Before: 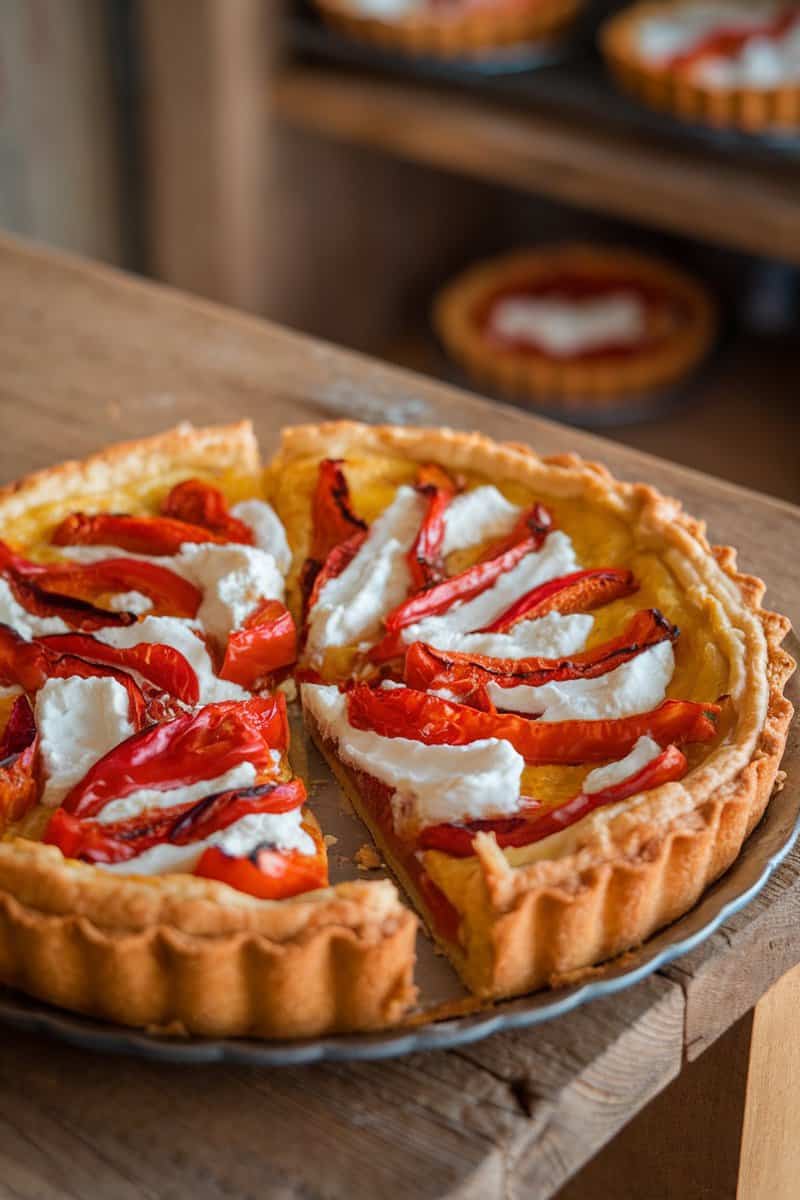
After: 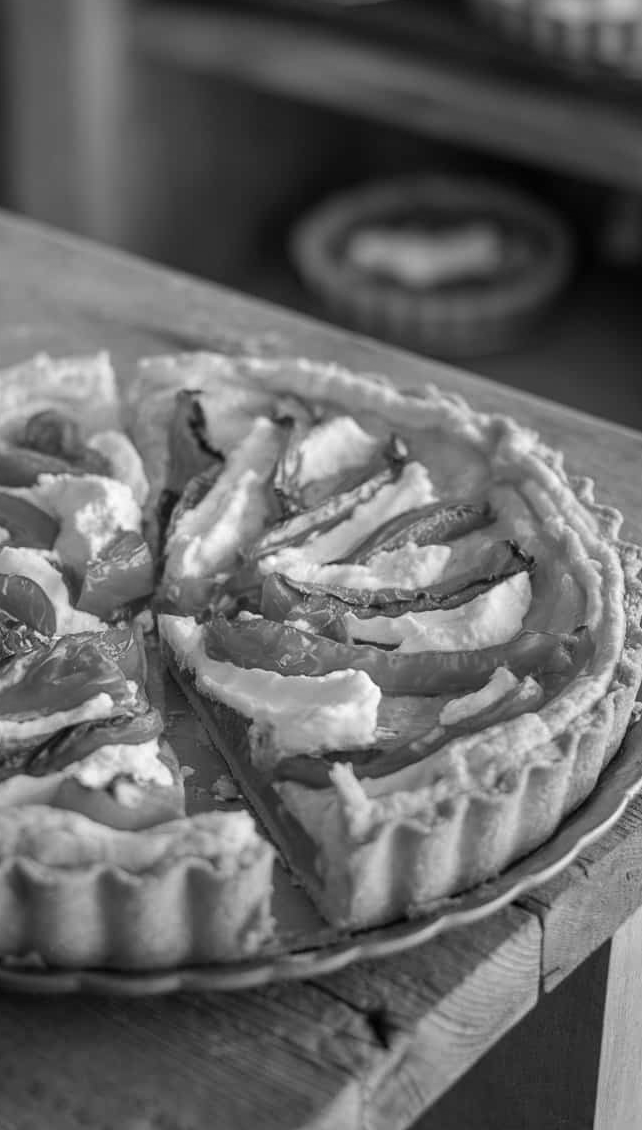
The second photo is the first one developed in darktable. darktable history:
crop and rotate: left 17.959%, top 5.771%, right 1.742%
white balance: red 1.042, blue 1.17
monochrome: a 32, b 64, size 2.3
